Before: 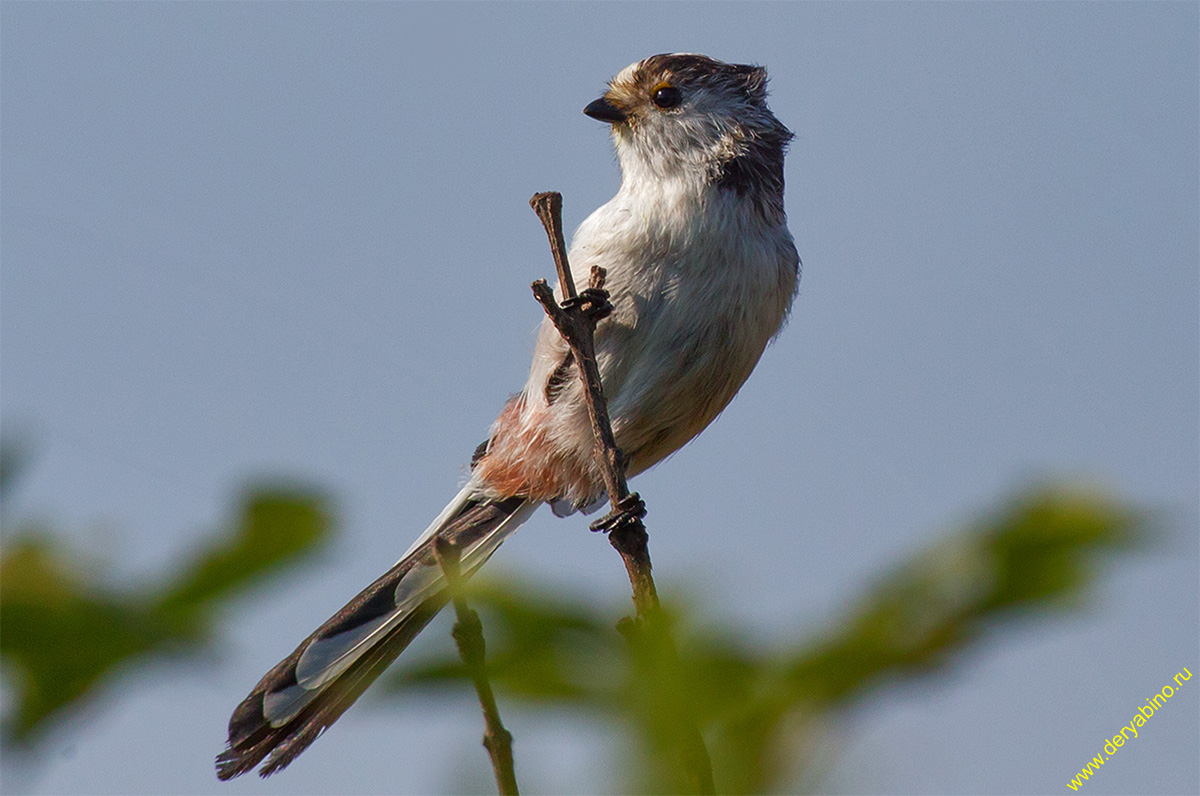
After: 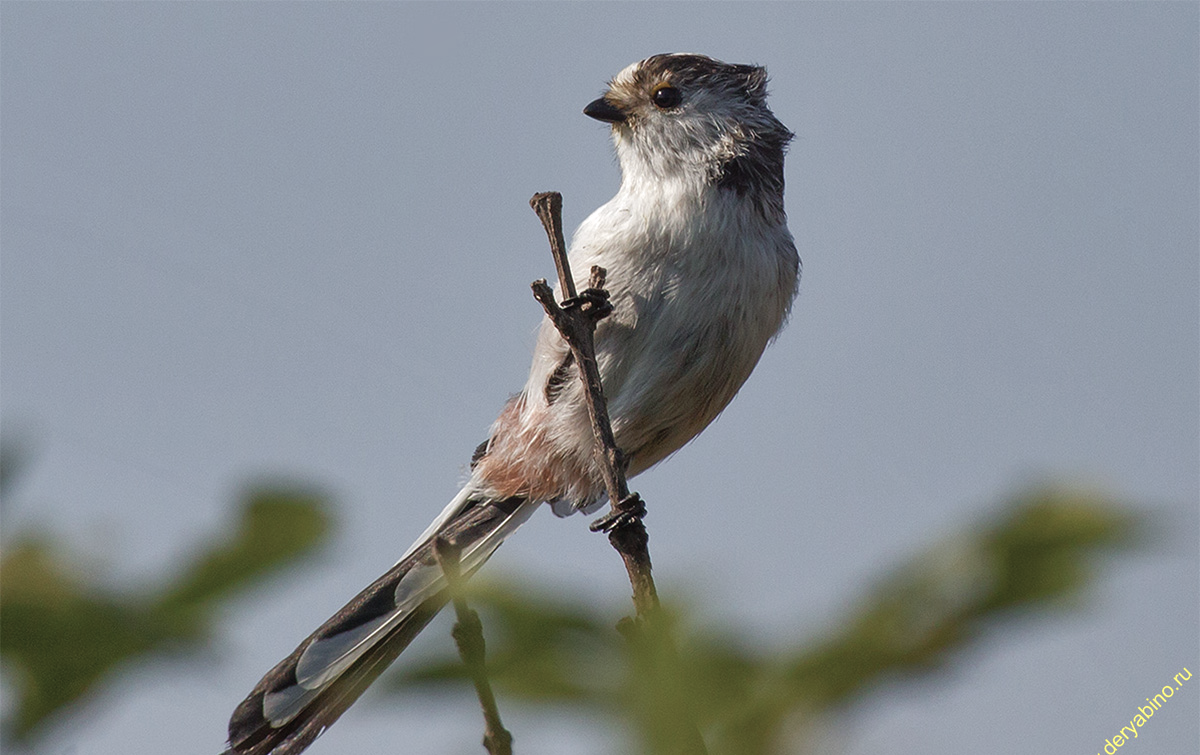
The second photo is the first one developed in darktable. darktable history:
exposure: black level correction 0.001, exposure 0.191 EV, compensate highlight preservation false
shadows and highlights: shadows 37.27, highlights -28.18, soften with gaussian
crop and rotate: top 0%, bottom 5.097%
contrast brightness saturation: contrast -0.05, saturation -0.41
